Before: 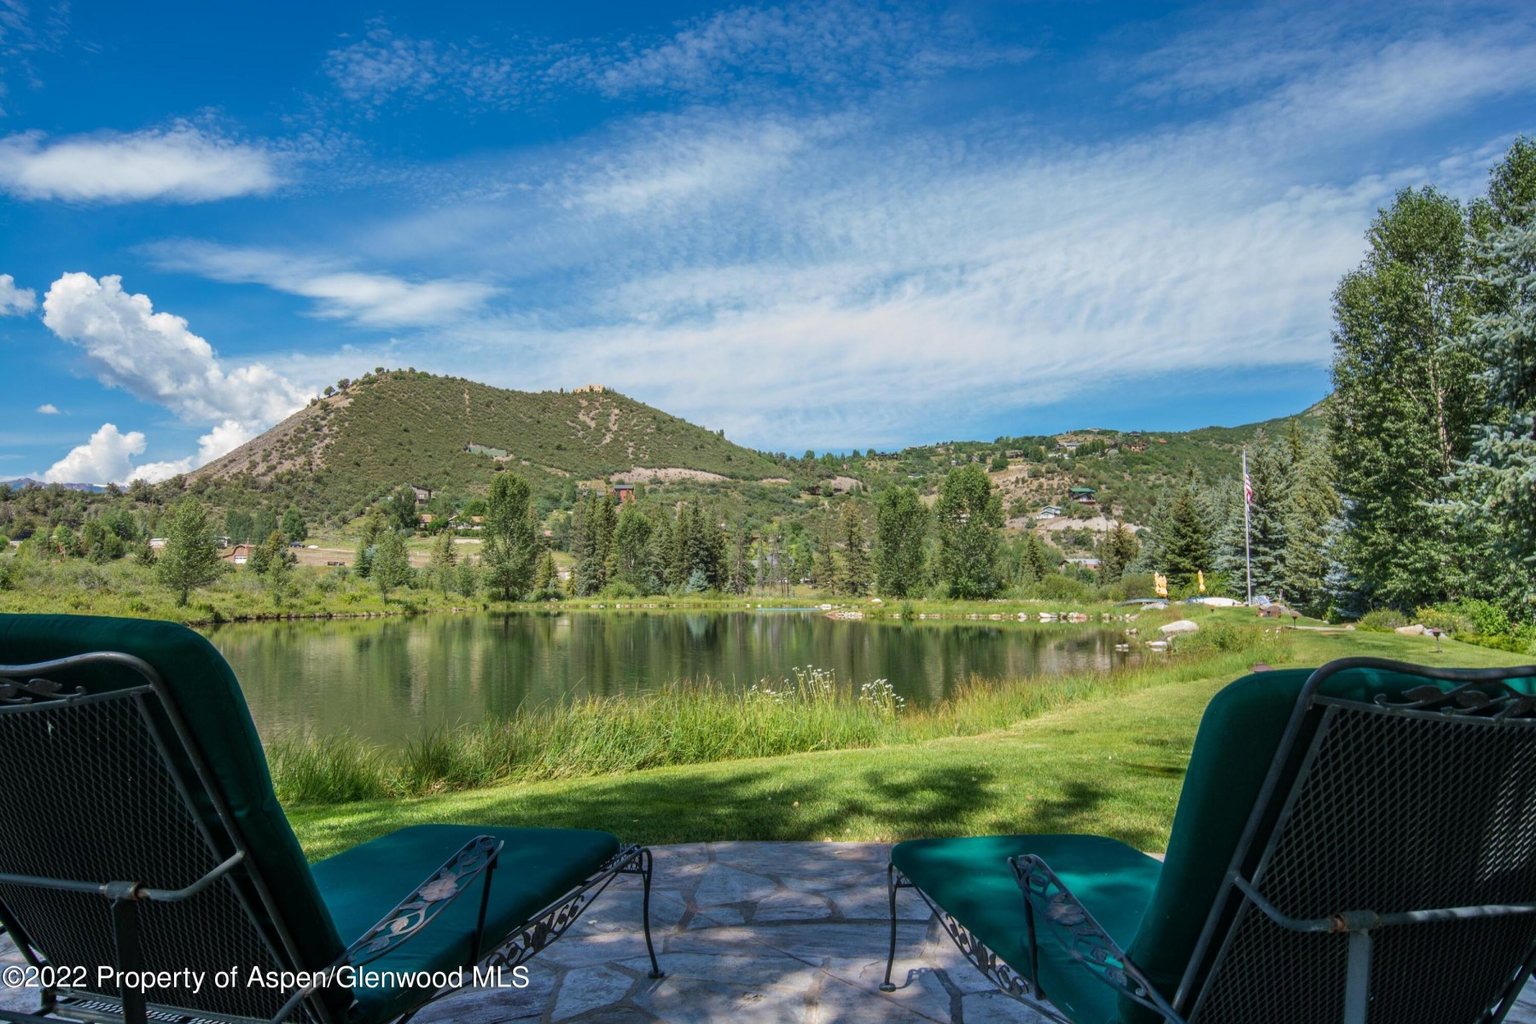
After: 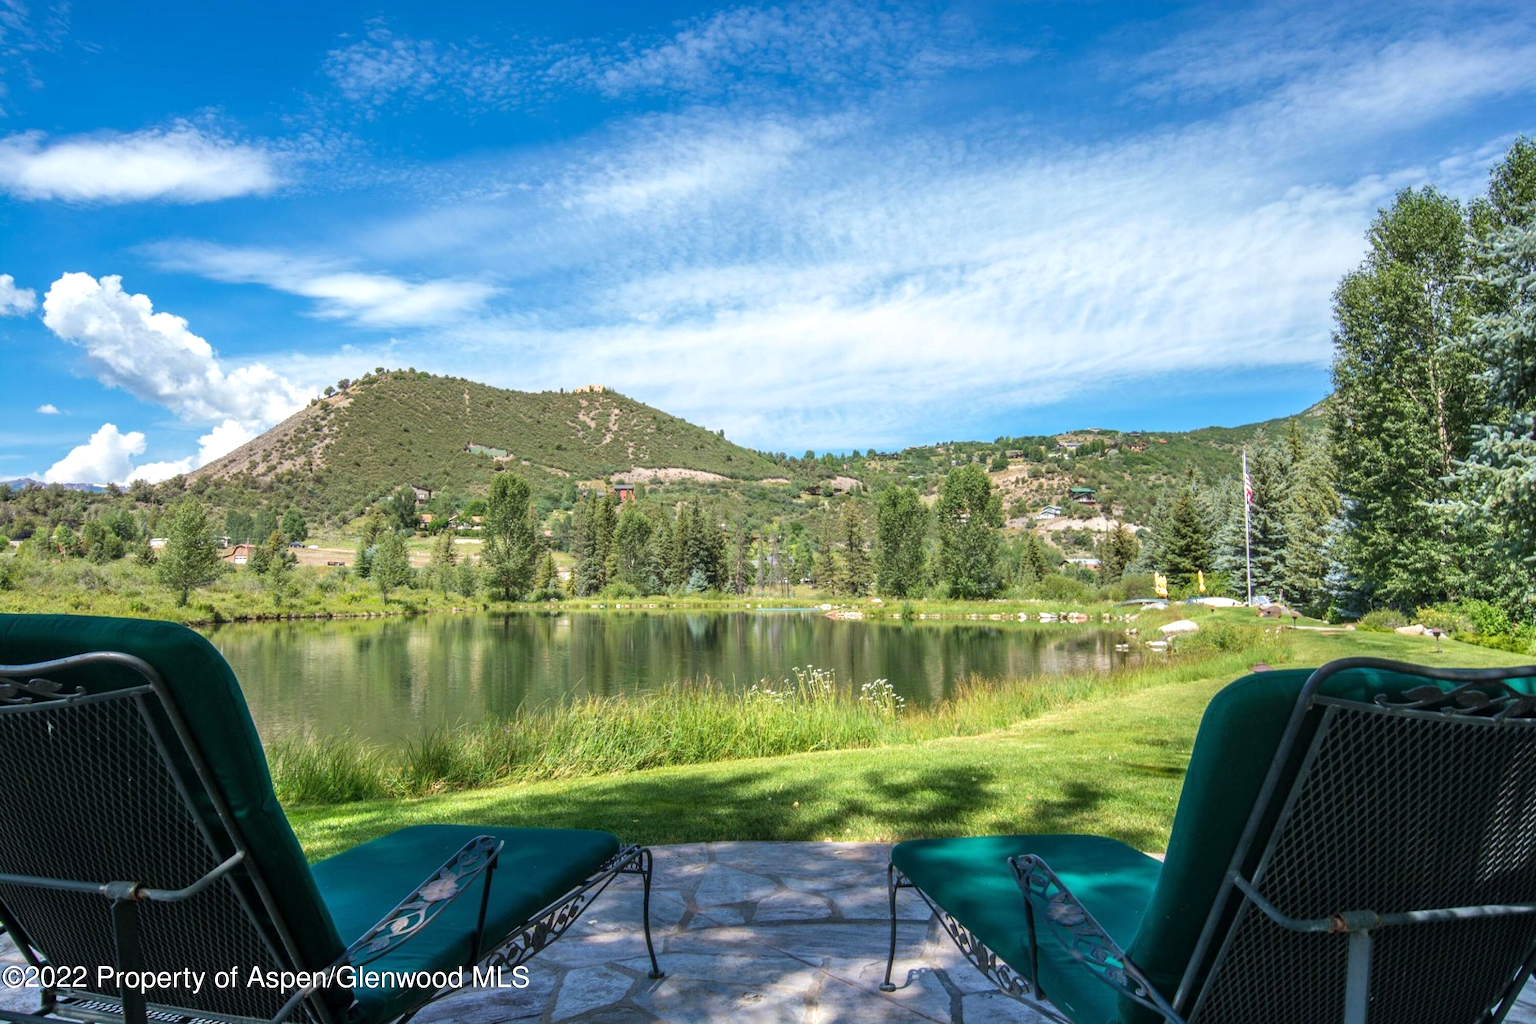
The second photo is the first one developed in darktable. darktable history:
exposure: exposure 0.51 EV, compensate highlight preservation false
